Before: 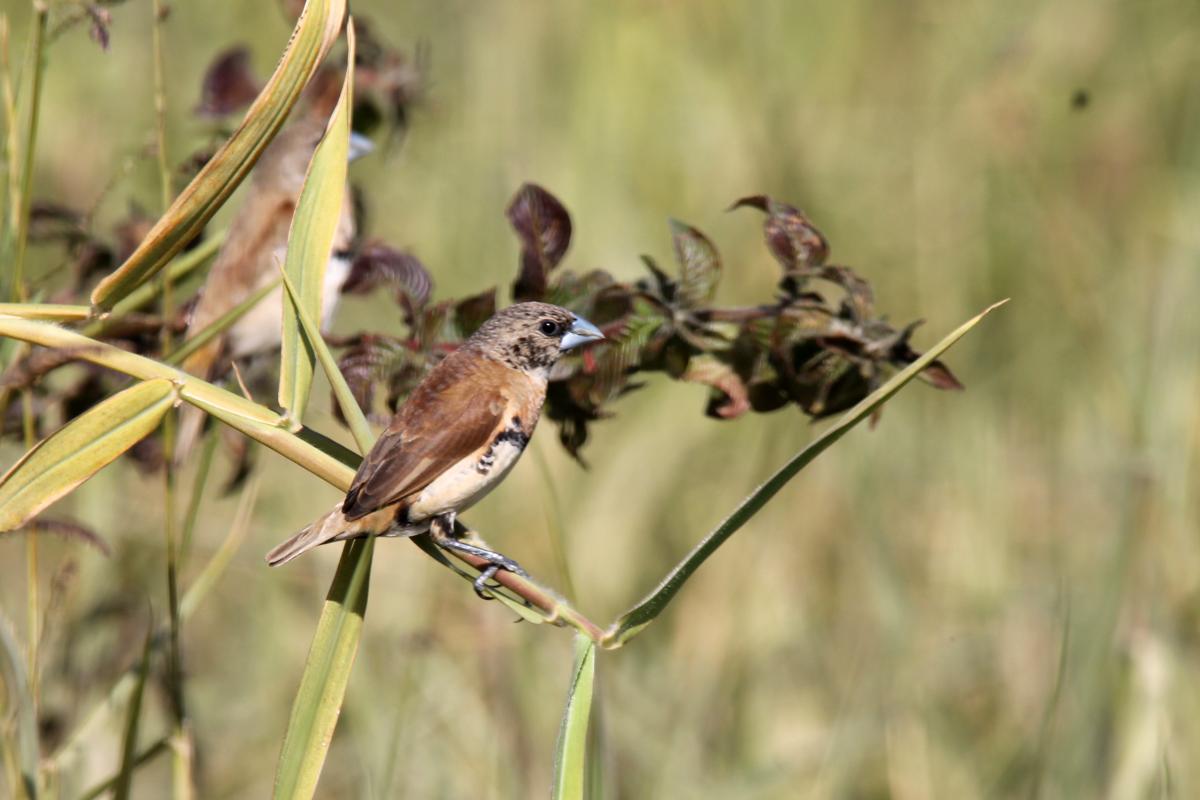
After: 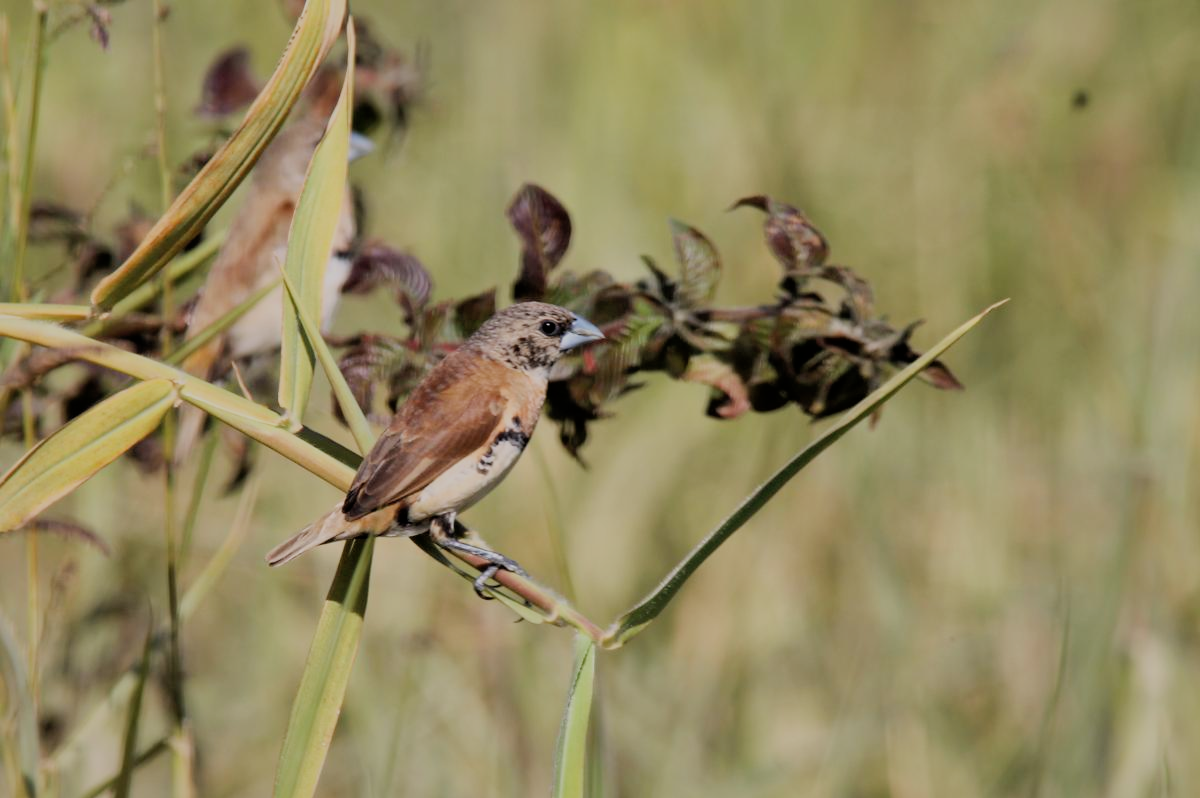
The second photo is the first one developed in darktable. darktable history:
filmic rgb: black relative exposure -7.31 EV, white relative exposure 5.08 EV, hardness 3.21
shadows and highlights: on, module defaults
